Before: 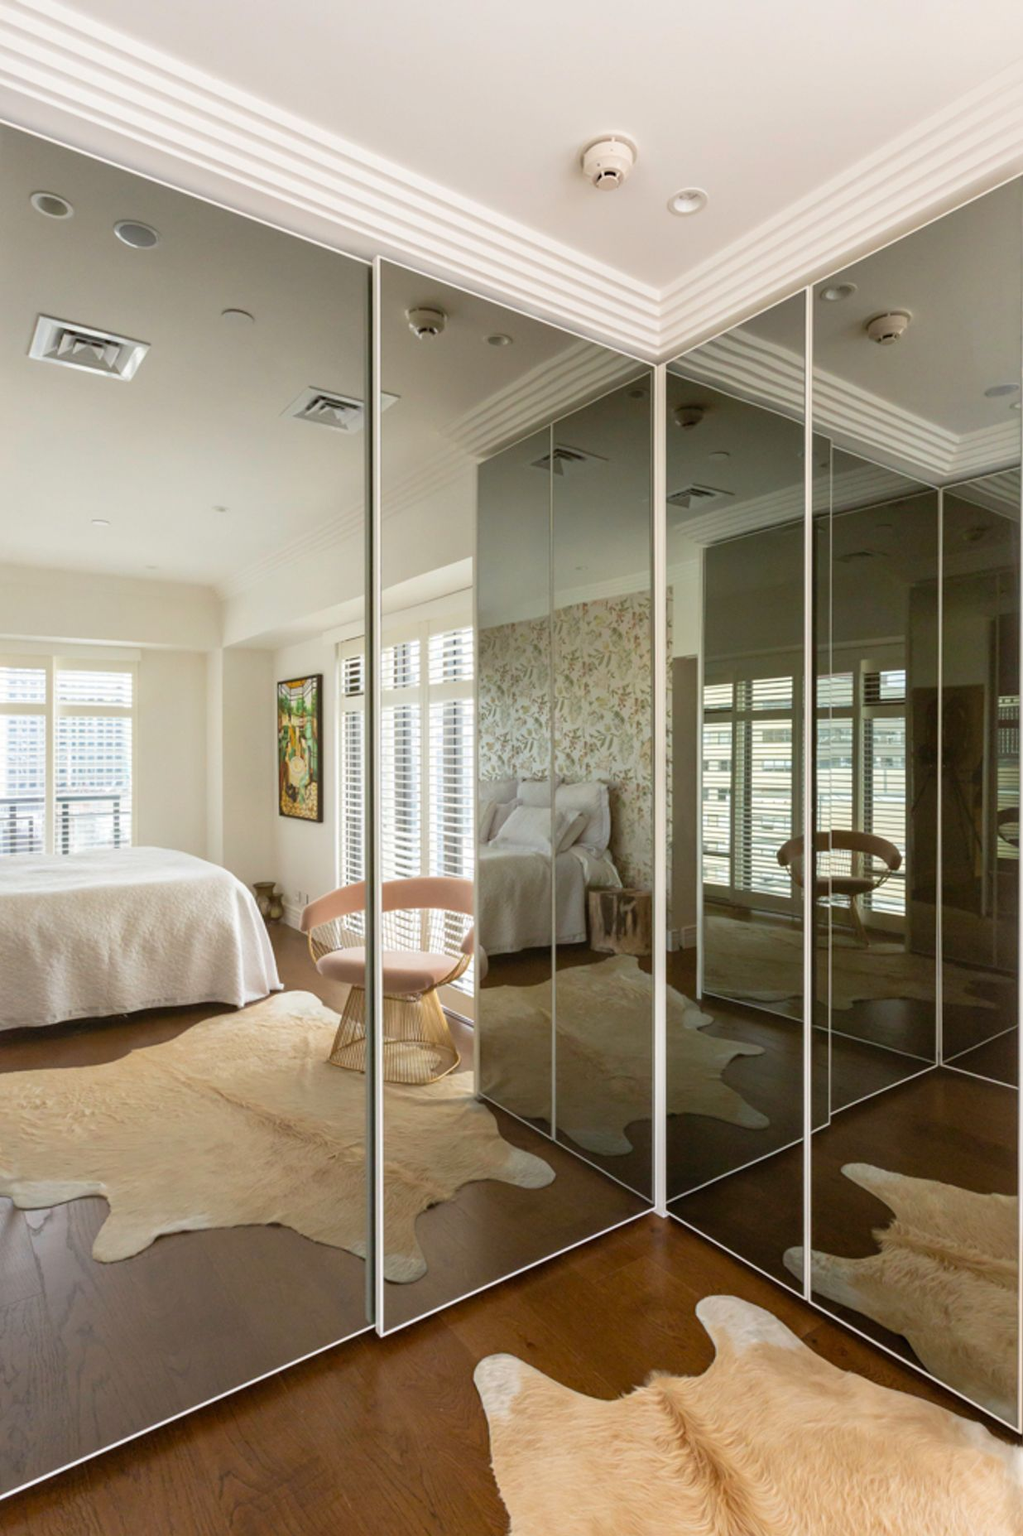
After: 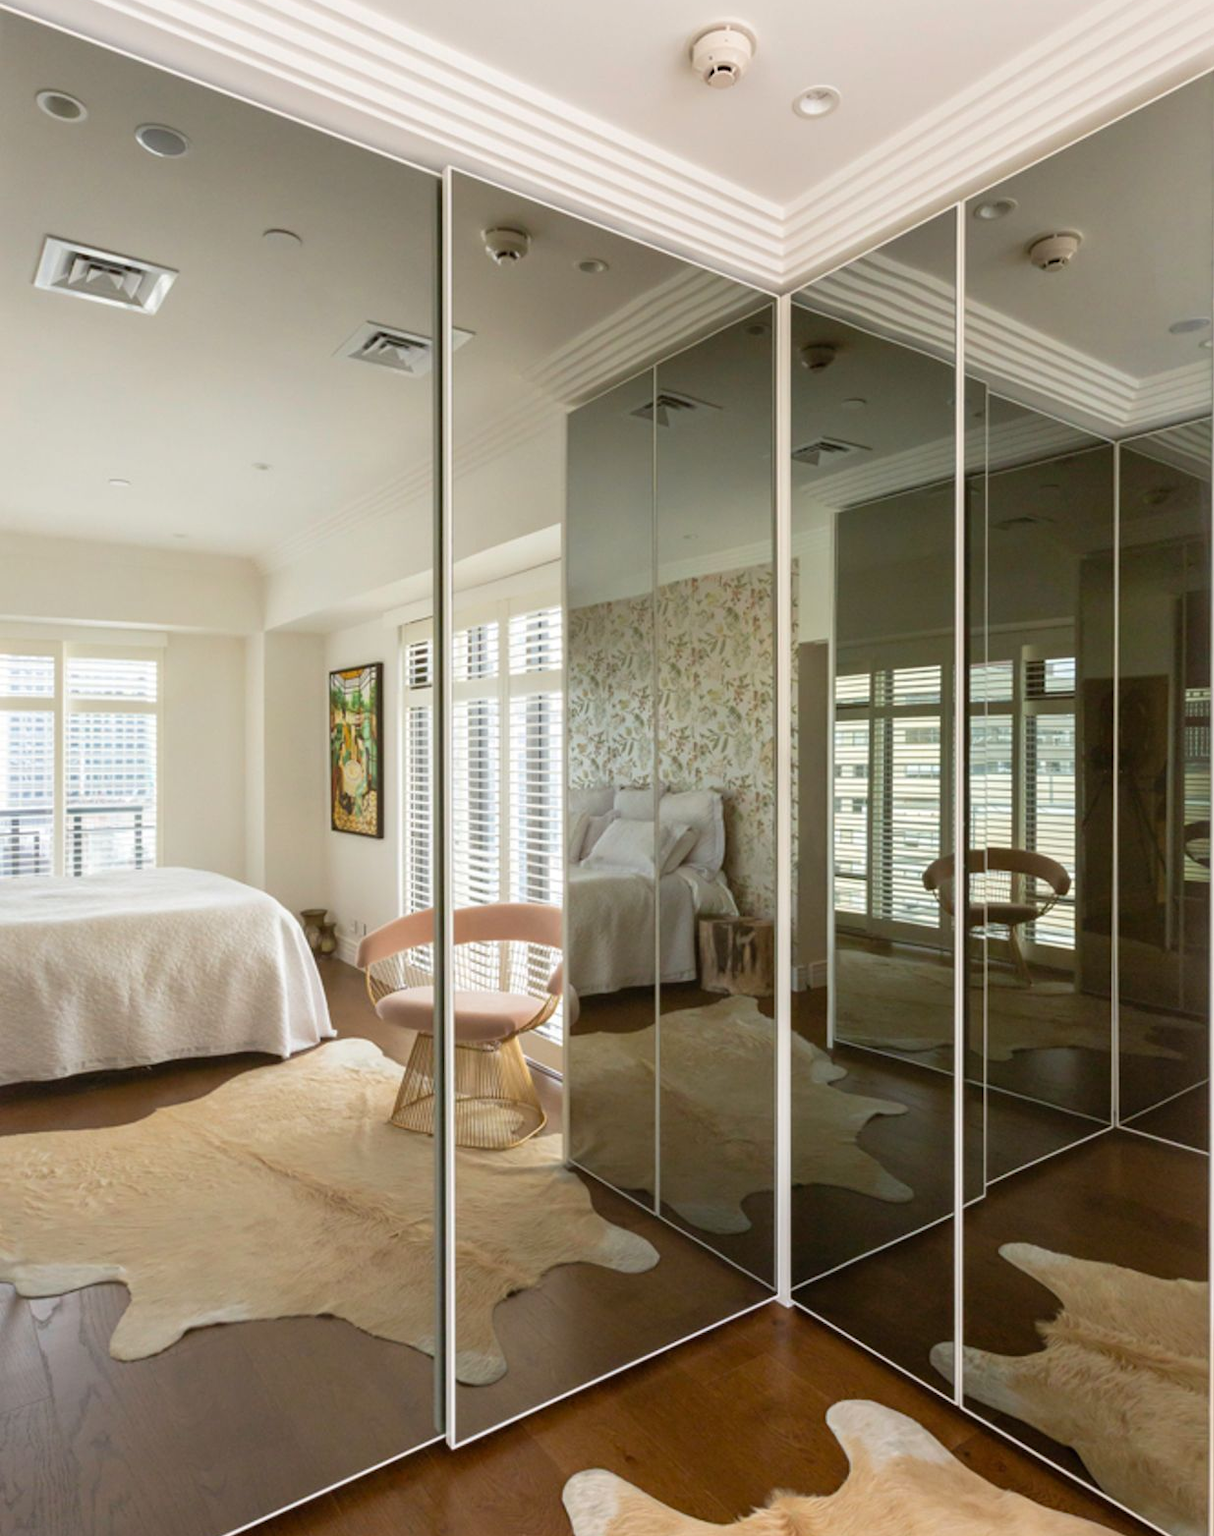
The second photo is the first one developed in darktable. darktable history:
crop: top 7.572%, bottom 8.124%
